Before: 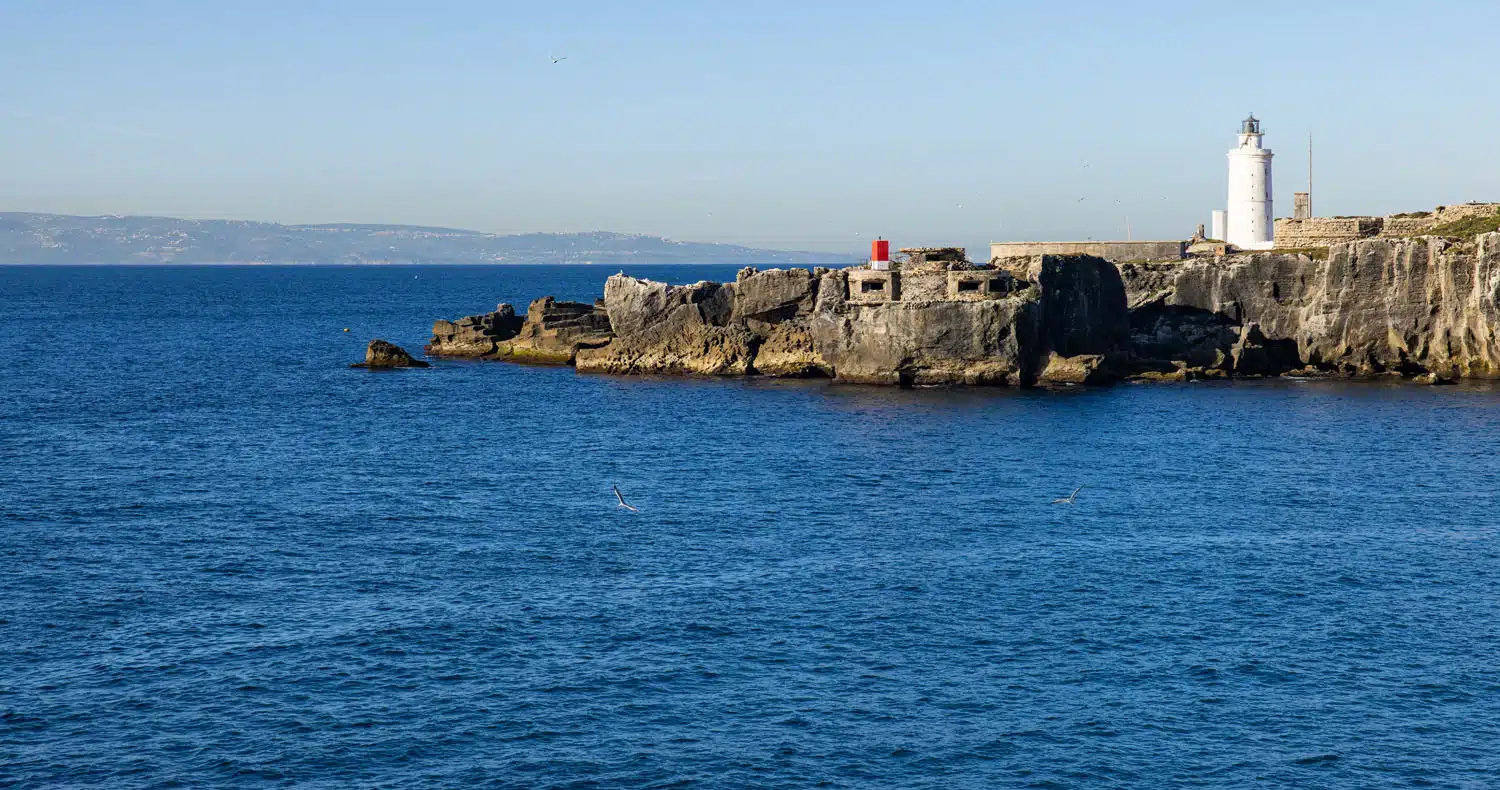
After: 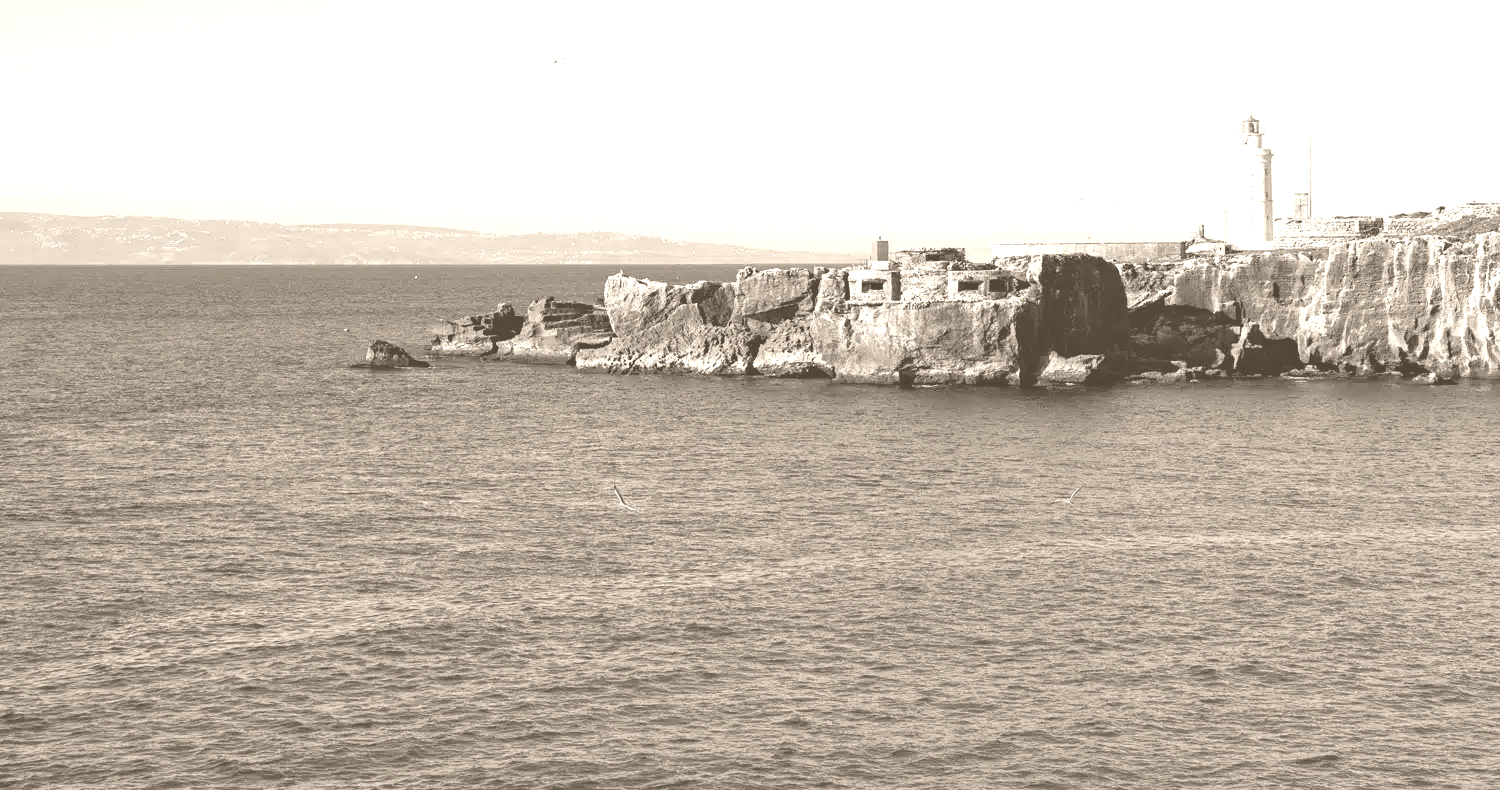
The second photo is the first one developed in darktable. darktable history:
contrast brightness saturation: contrast 0.05
colorize: hue 34.49°, saturation 35.33%, source mix 100%, version 1
exposure: compensate highlight preservation false
white balance: red 0.983, blue 1.036
